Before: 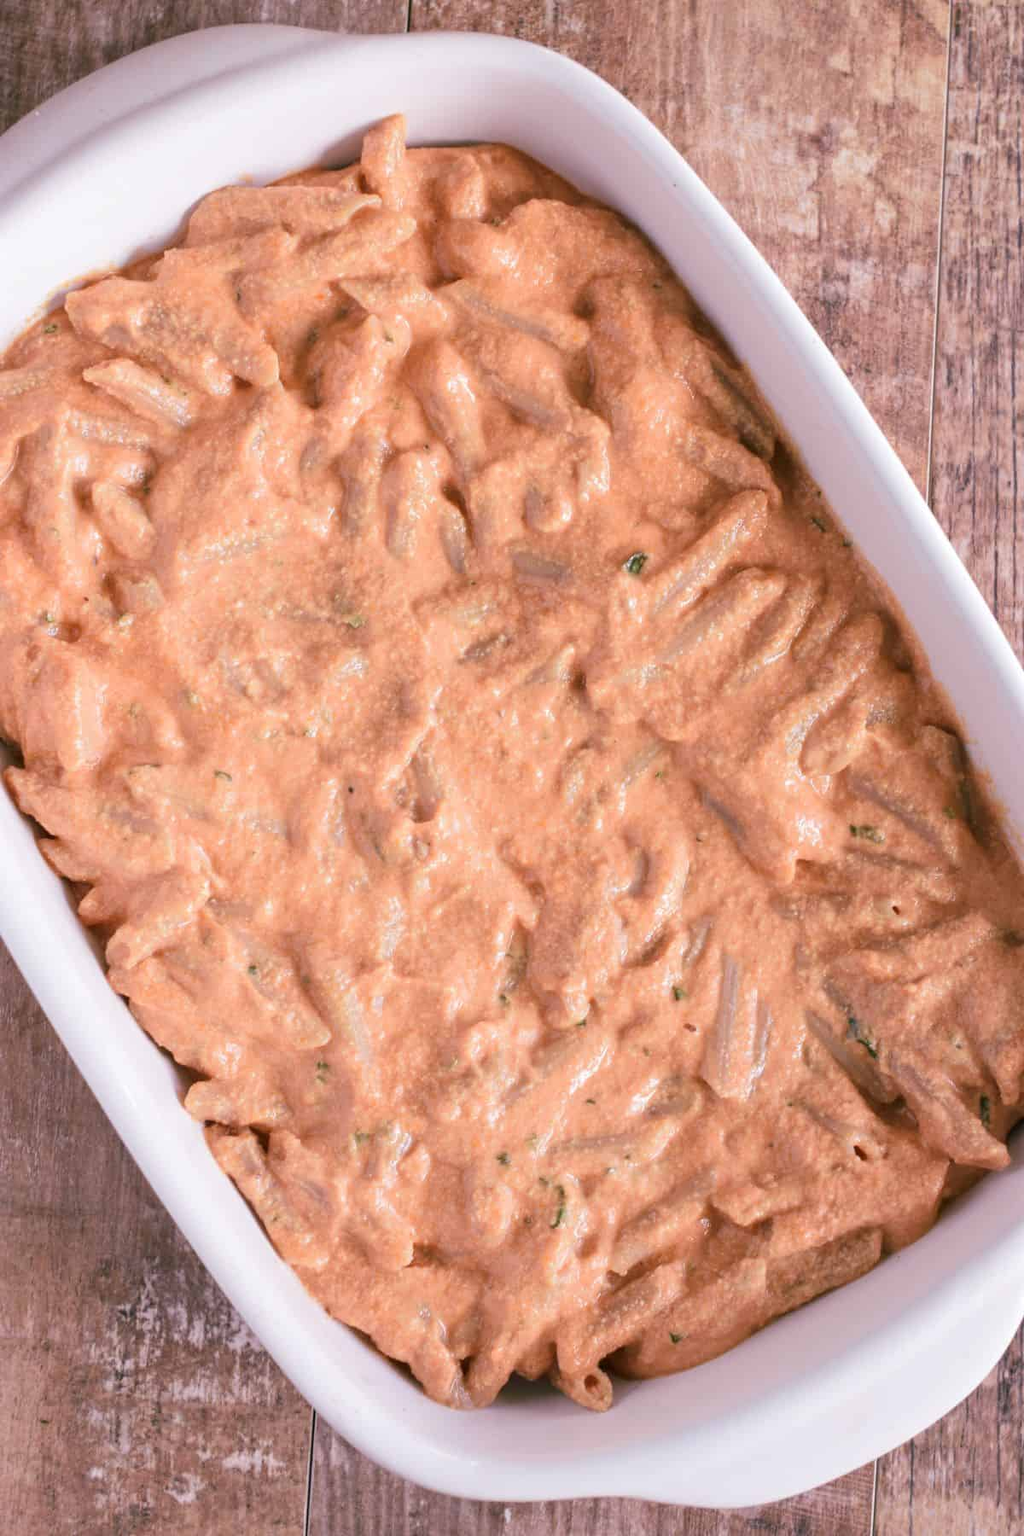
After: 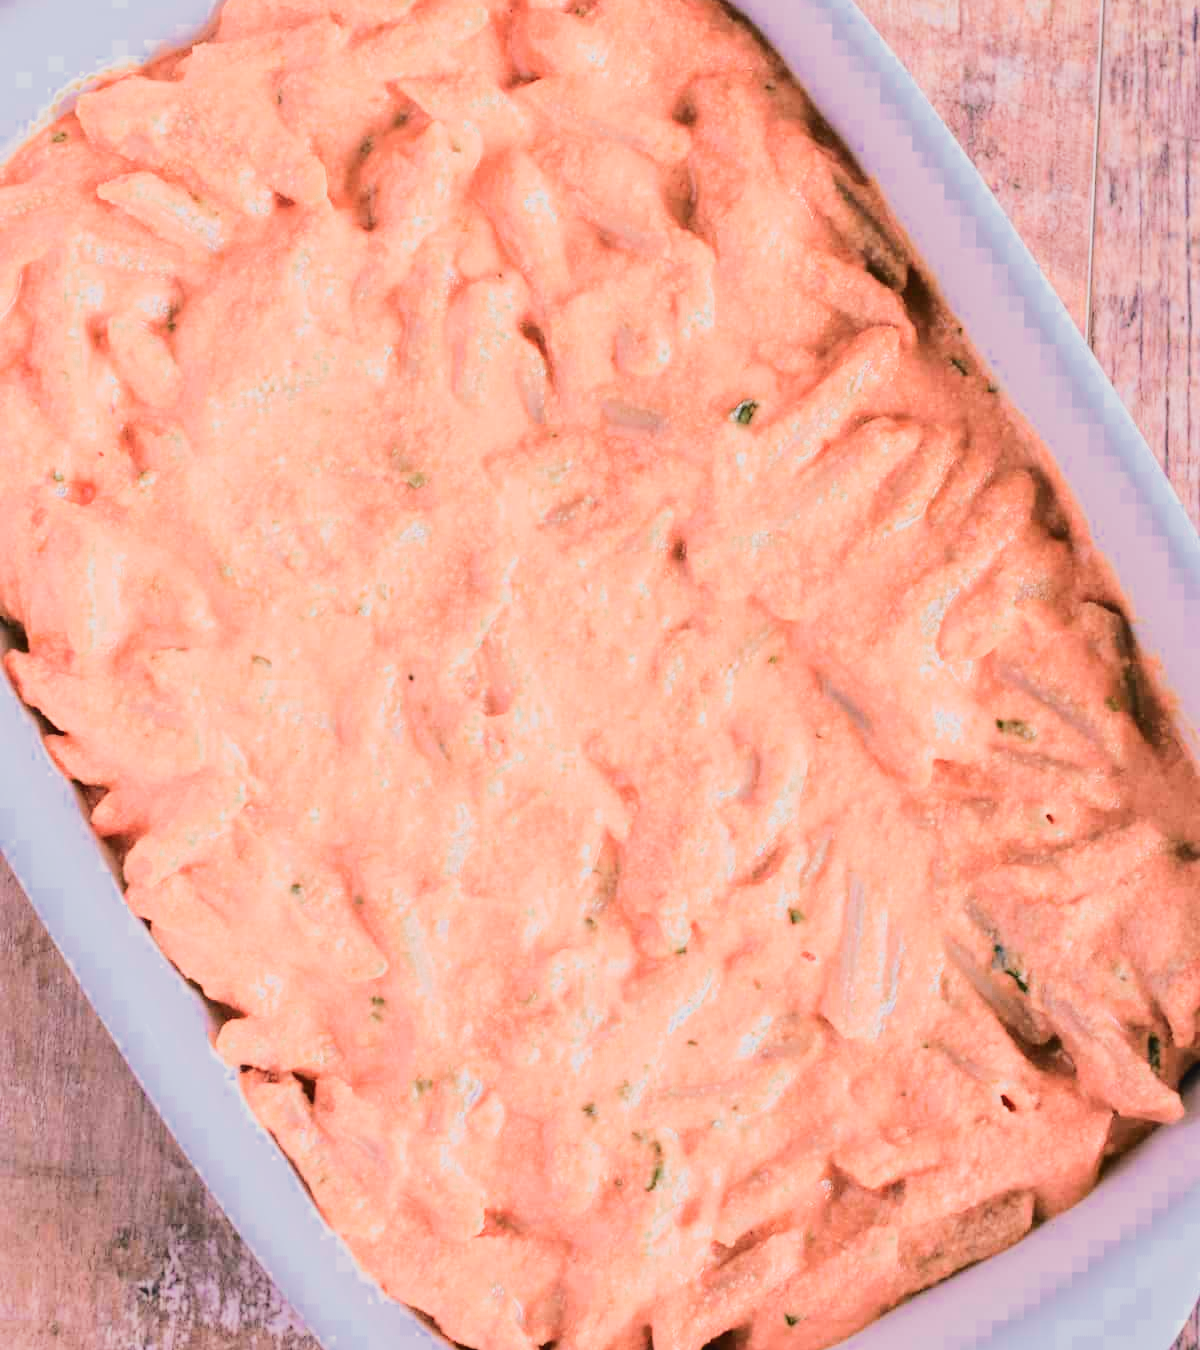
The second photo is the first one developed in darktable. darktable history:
color zones: curves: ch0 [(0, 0.553) (0.123, 0.58) (0.23, 0.419) (0.468, 0.155) (0.605, 0.132) (0.723, 0.063) (0.833, 0.172) (0.921, 0.468)]; ch1 [(0.025, 0.645) (0.229, 0.584) (0.326, 0.551) (0.537, 0.446) (0.599, 0.911) (0.708, 1) (0.805, 0.944)]; ch2 [(0.086, 0.468) (0.254, 0.464) (0.638, 0.564) (0.702, 0.592) (0.768, 0.564)]
tone curve: curves: ch0 [(0, 0.026) (0.175, 0.178) (0.463, 0.502) (0.796, 0.764) (1, 0.961)]; ch1 [(0, 0) (0.437, 0.398) (0.469, 0.472) (0.505, 0.504) (0.553, 0.552) (1, 1)]; ch2 [(0, 0) (0.505, 0.495) (0.579, 0.579) (1, 1)], color space Lab, independent channels, preserve colors none
filmic rgb: black relative exposure -7.5 EV, white relative exposure 5 EV, hardness 3.31, contrast 1.3, contrast in shadows safe
exposure: exposure 0.559 EV, compensate highlight preservation false
crop: top 13.819%, bottom 11.169%
